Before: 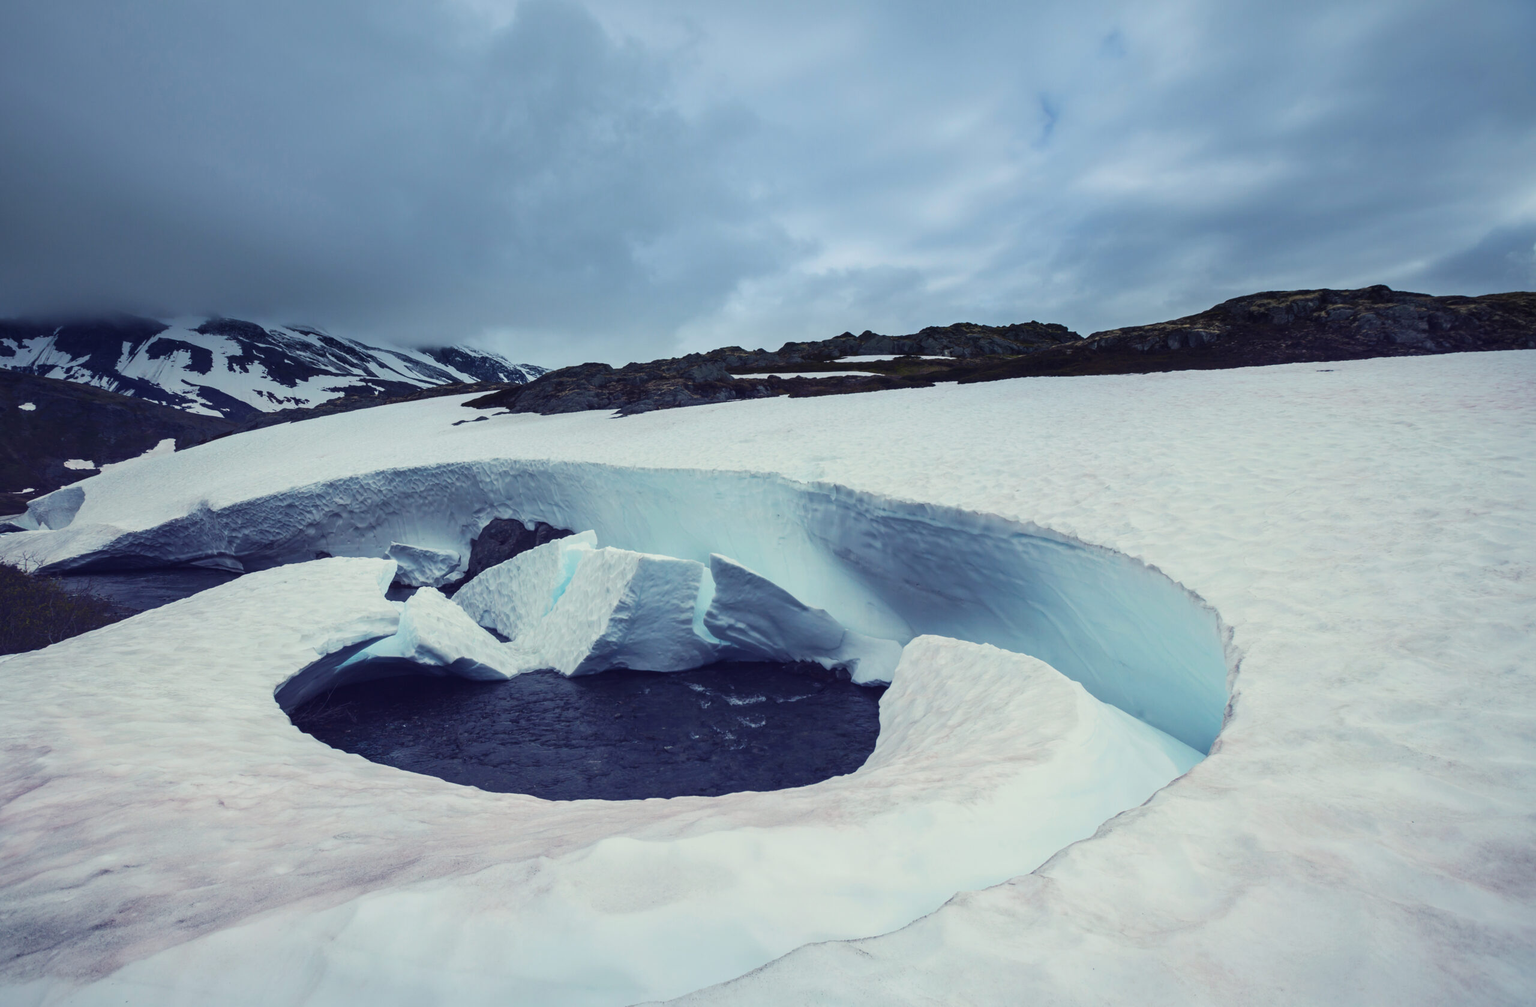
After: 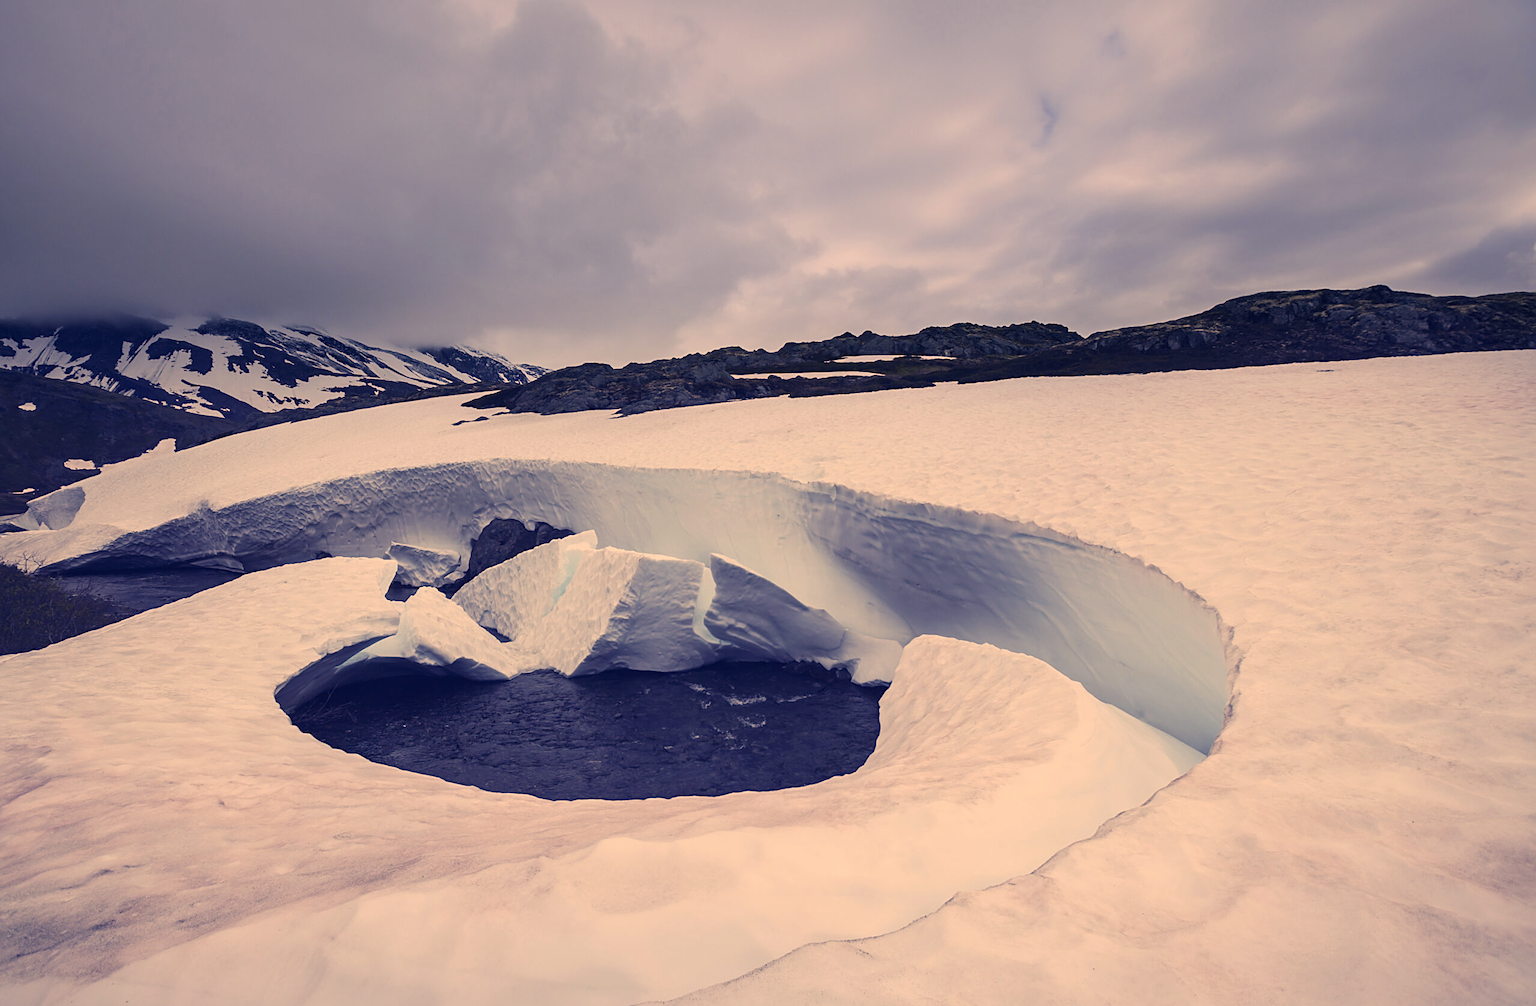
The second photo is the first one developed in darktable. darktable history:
color correction: highlights a* 19.59, highlights b* 27.49, shadows a* 3.46, shadows b* -17.28, saturation 0.73
shadows and highlights: radius 331.84, shadows 53.55, highlights -100, compress 94.63%, highlights color adjustment 73.23%, soften with gaussian
color balance rgb: shadows lift › chroma 5.41%, shadows lift › hue 240°, highlights gain › chroma 3.74%, highlights gain › hue 60°, saturation formula JzAzBz (2021)
sharpen: on, module defaults
